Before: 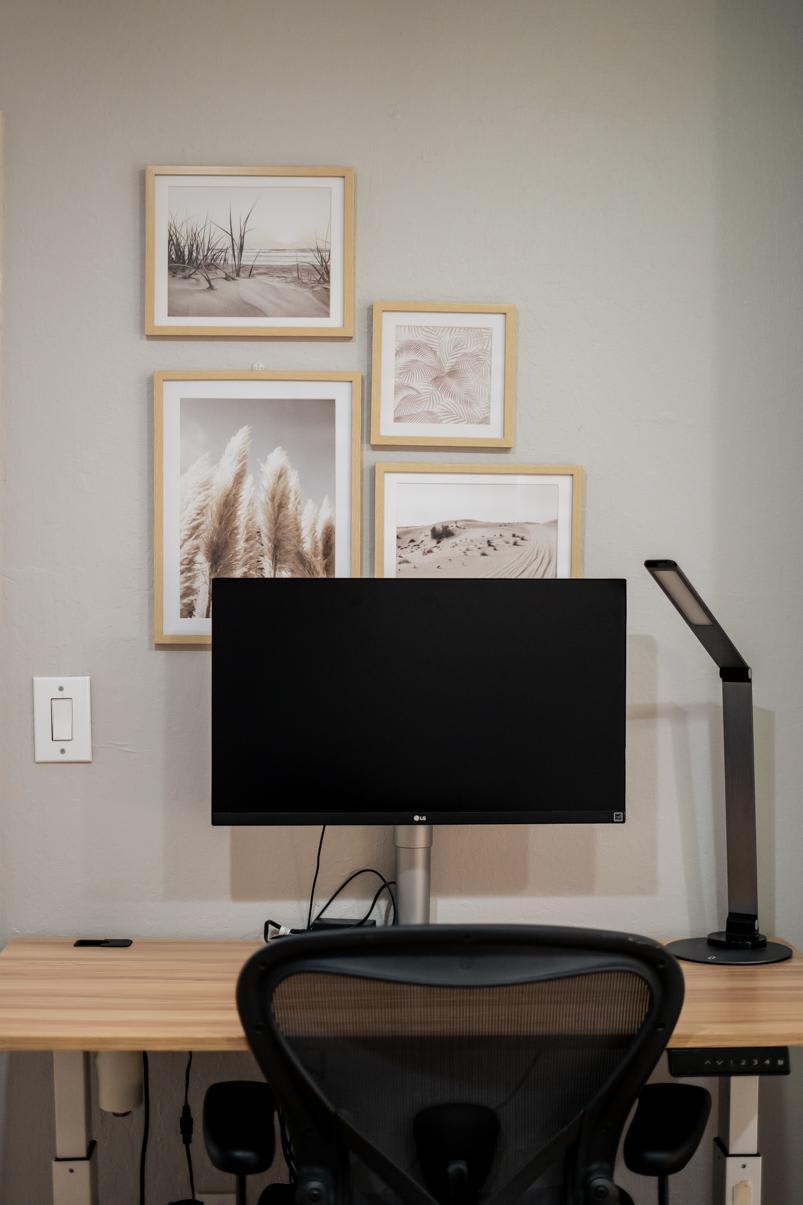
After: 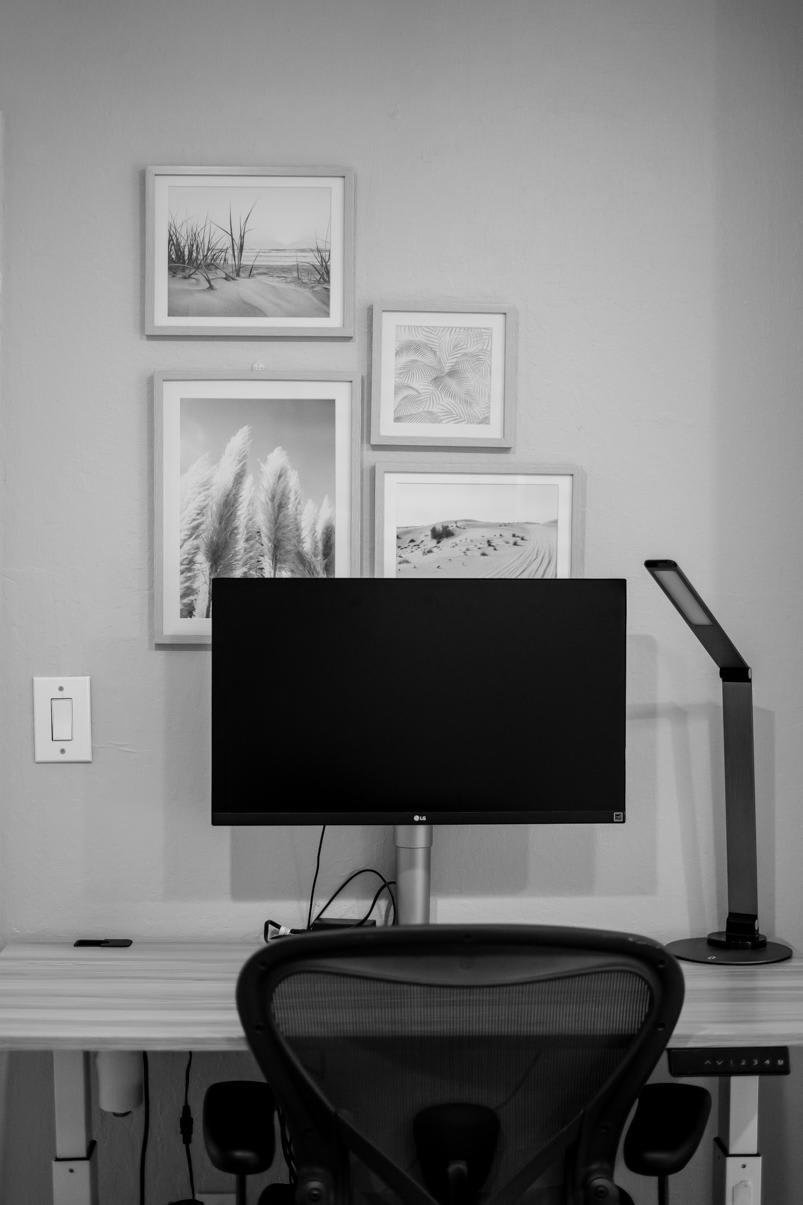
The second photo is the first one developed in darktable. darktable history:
monochrome: on, module defaults
velvia: on, module defaults
